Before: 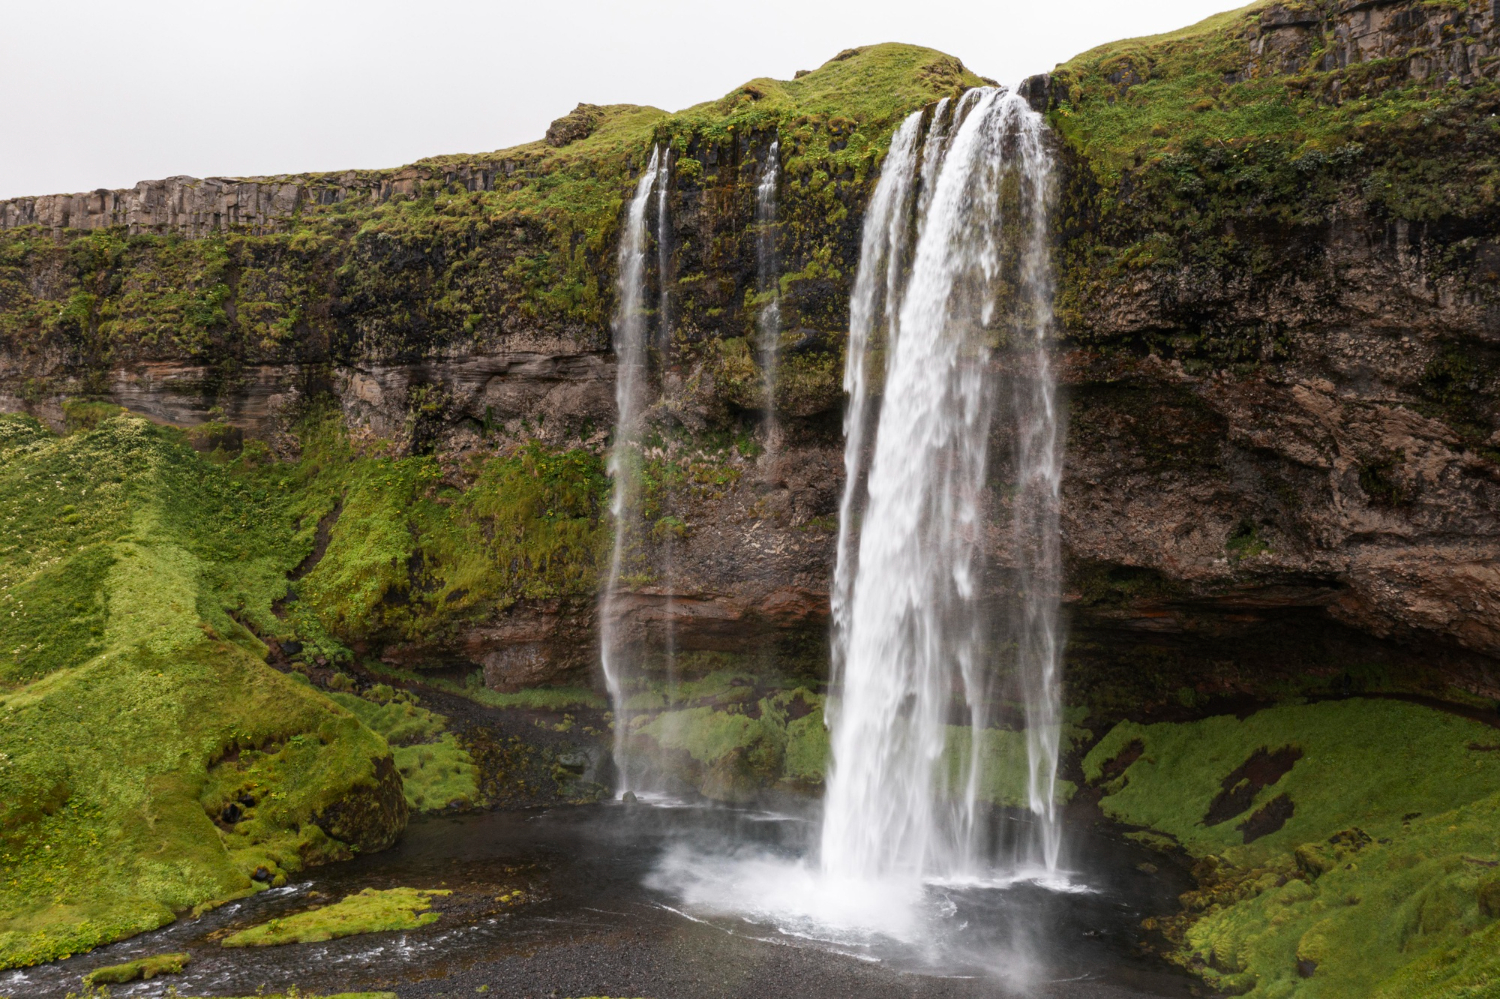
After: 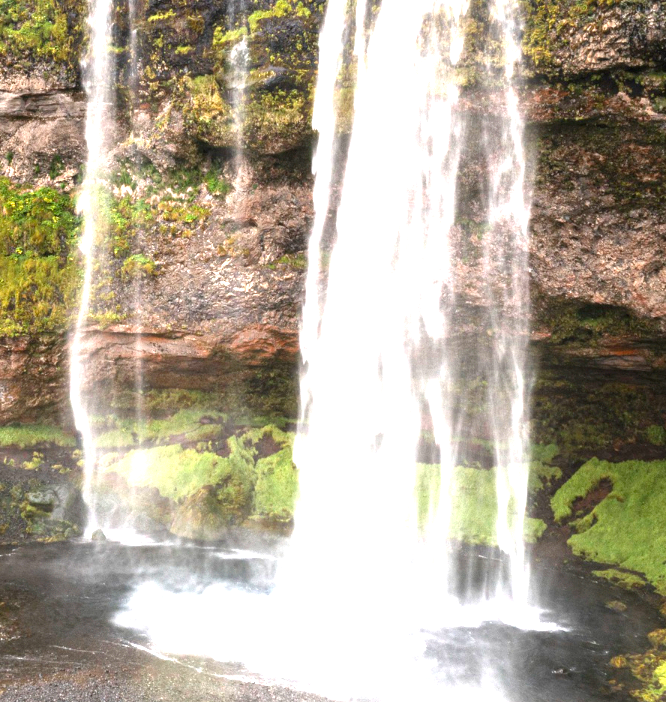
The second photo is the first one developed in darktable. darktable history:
crop: left 35.432%, top 26.233%, right 20.145%, bottom 3.432%
exposure: black level correction 0, exposure 2.088 EV, compensate exposure bias true, compensate highlight preservation false
tone equalizer: on, module defaults
